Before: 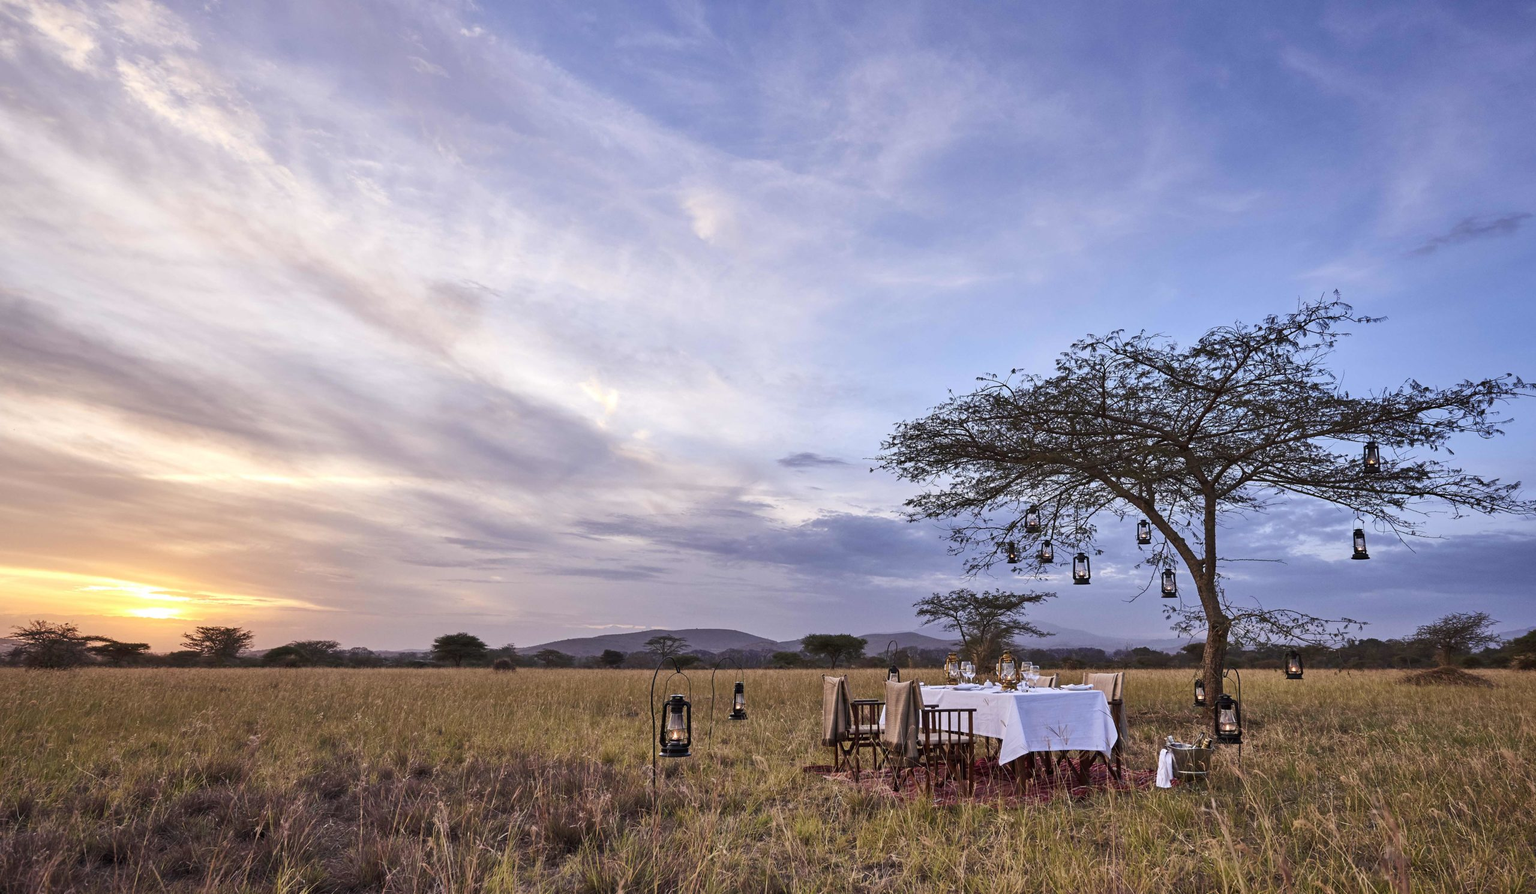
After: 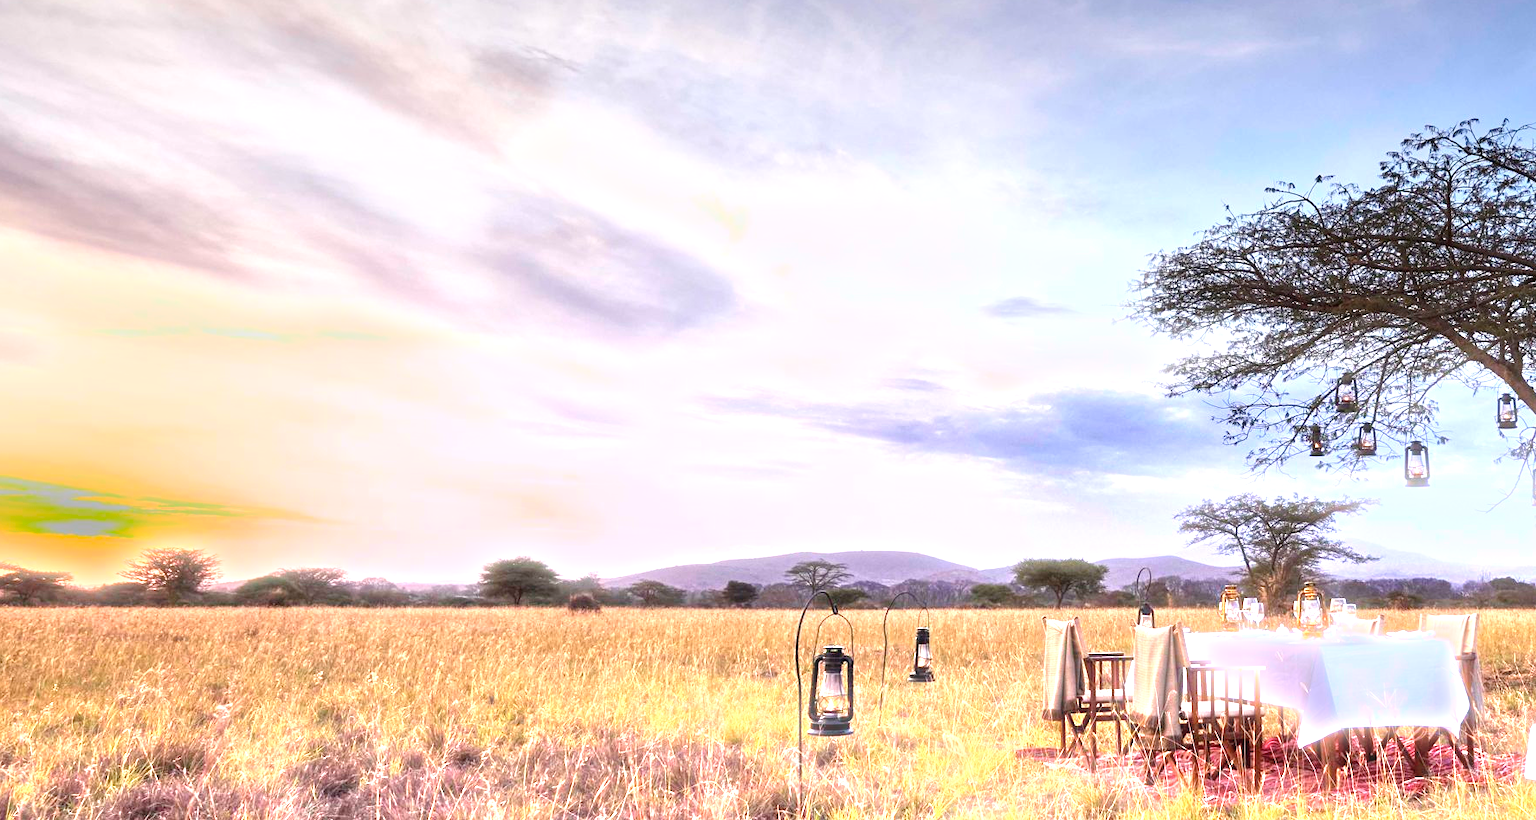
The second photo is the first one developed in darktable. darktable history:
crop: left 6.488%, top 27.668%, right 24.183%, bottom 8.656%
local contrast: highlights 100%, shadows 100%, detail 120%, midtone range 0.2
graduated density: density -3.9 EV
bloom: size 3%, threshold 100%, strength 0%
